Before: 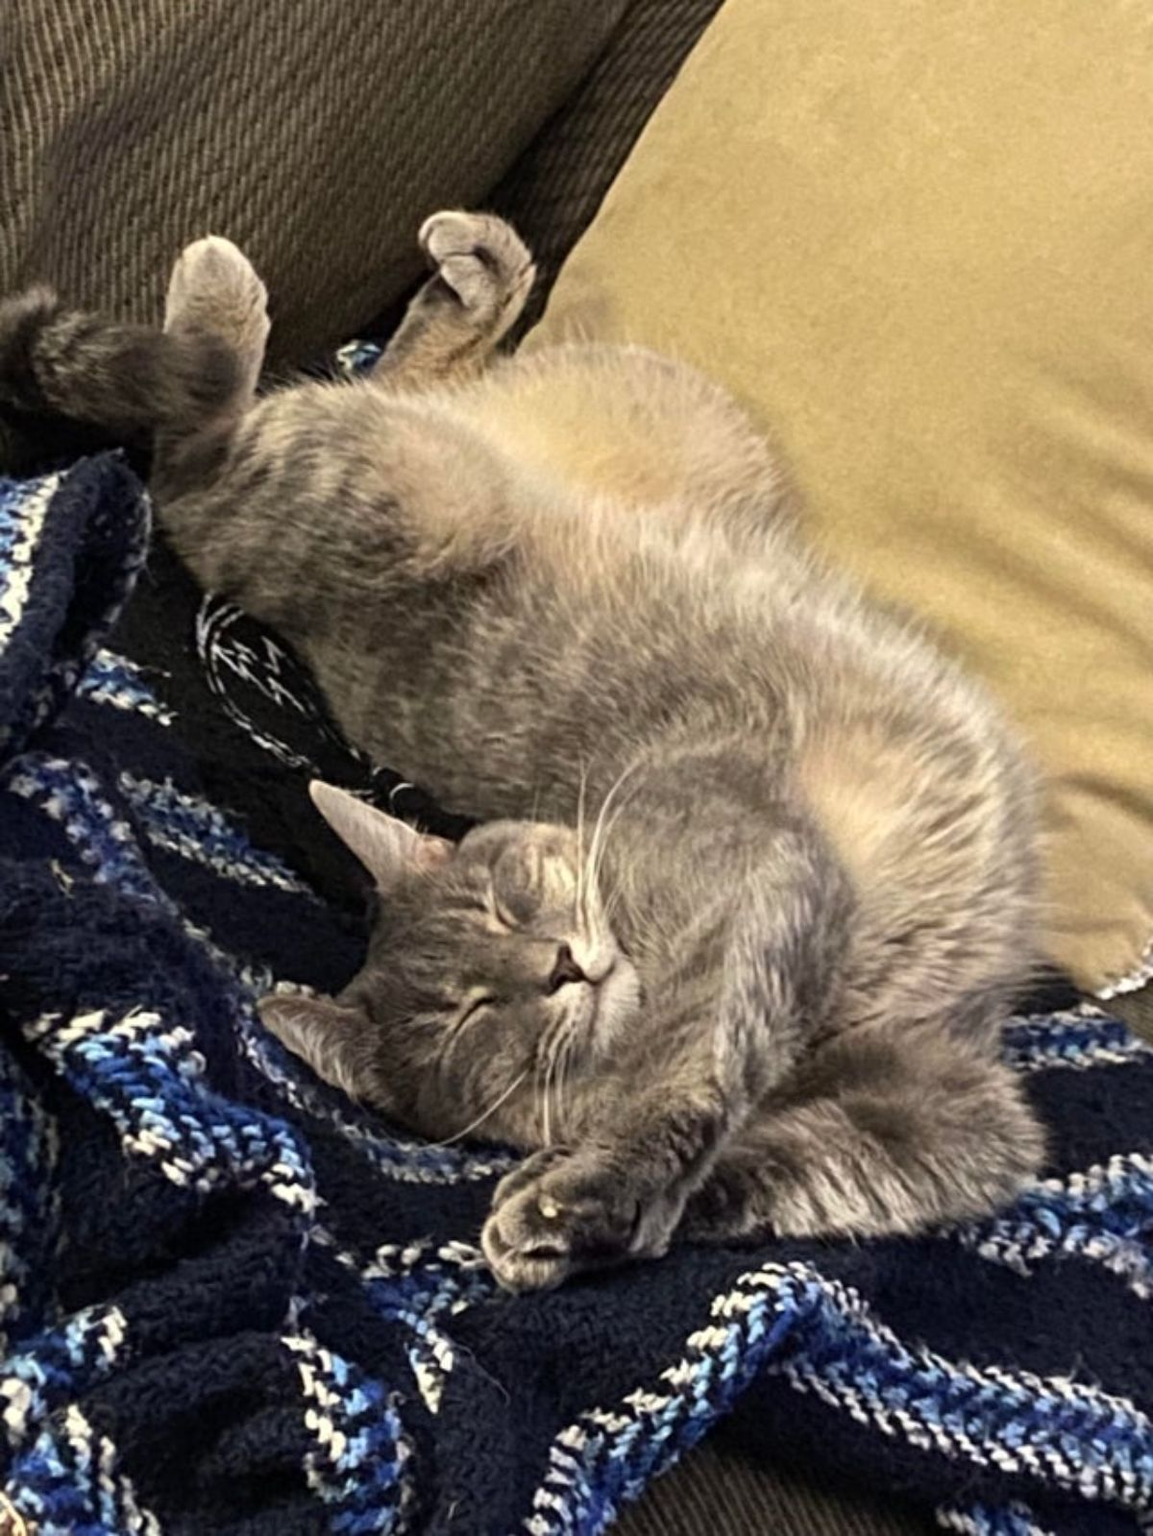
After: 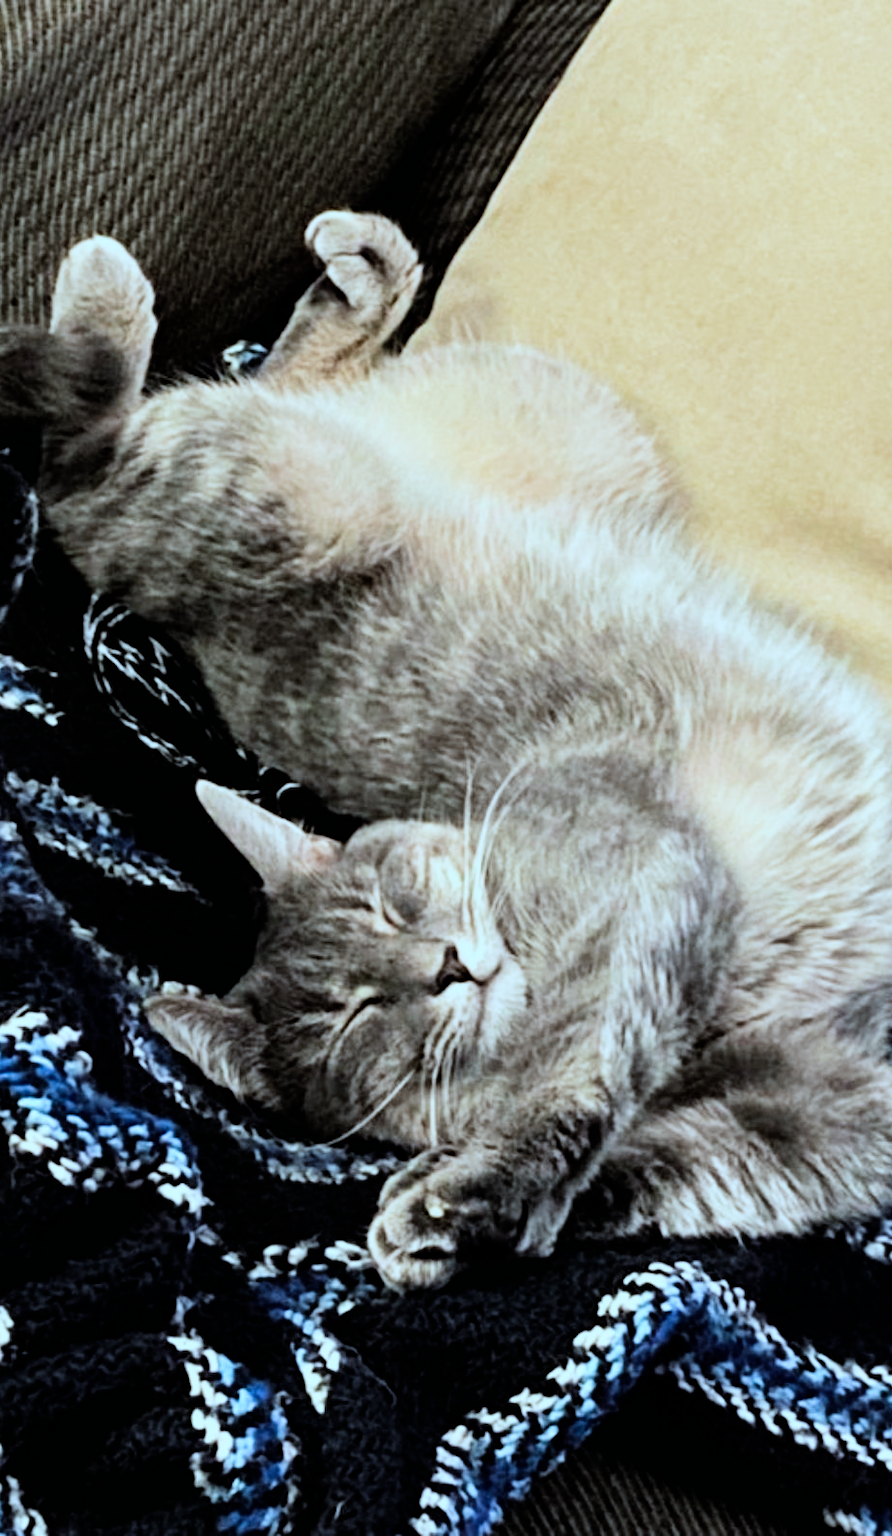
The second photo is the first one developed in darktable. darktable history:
exposure: black level correction 0, exposure 0.5 EV, compensate exposure bias true, compensate highlight preservation false
filmic rgb: black relative exposure -5 EV, hardness 2.88, contrast 1.4, highlights saturation mix -20%
color correction: highlights a* -10.69, highlights b* -19.19
crop: left 9.88%, right 12.664%
